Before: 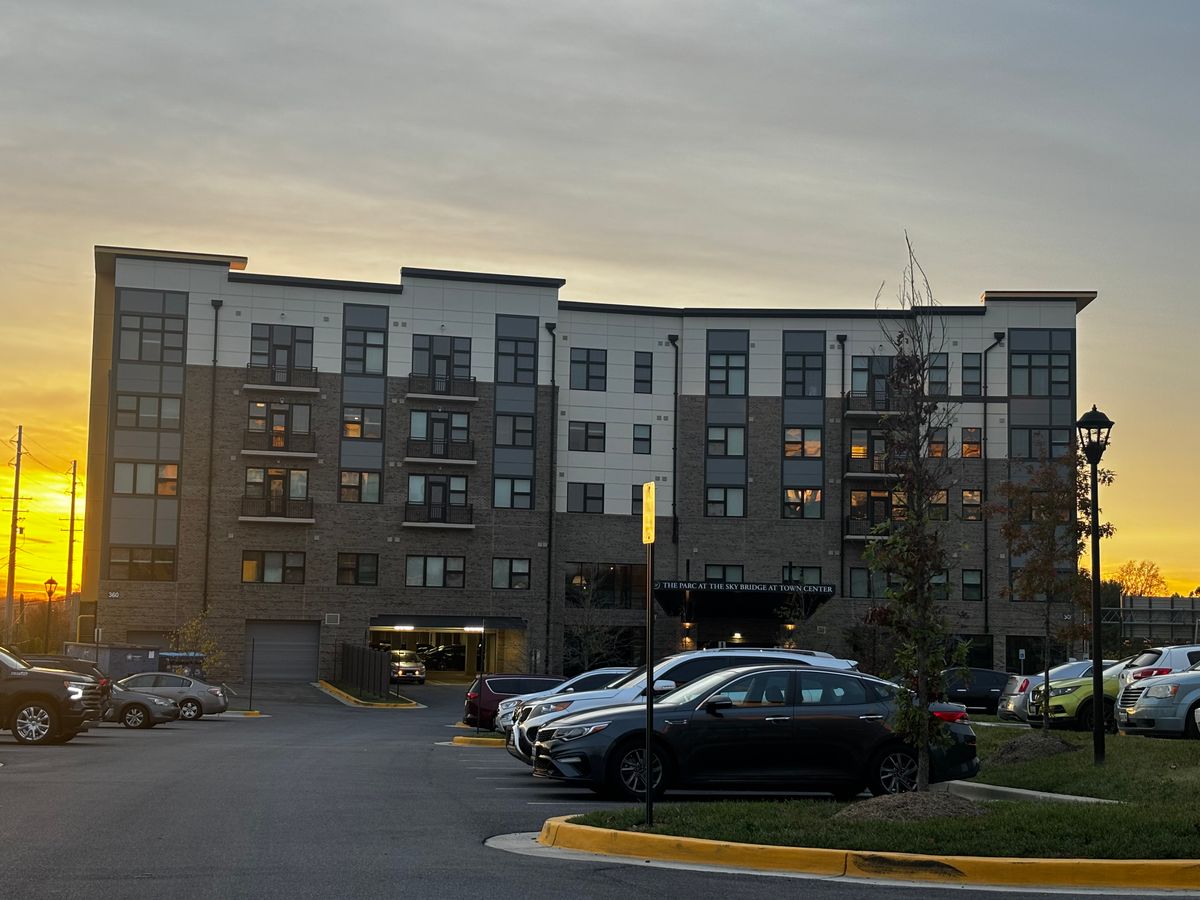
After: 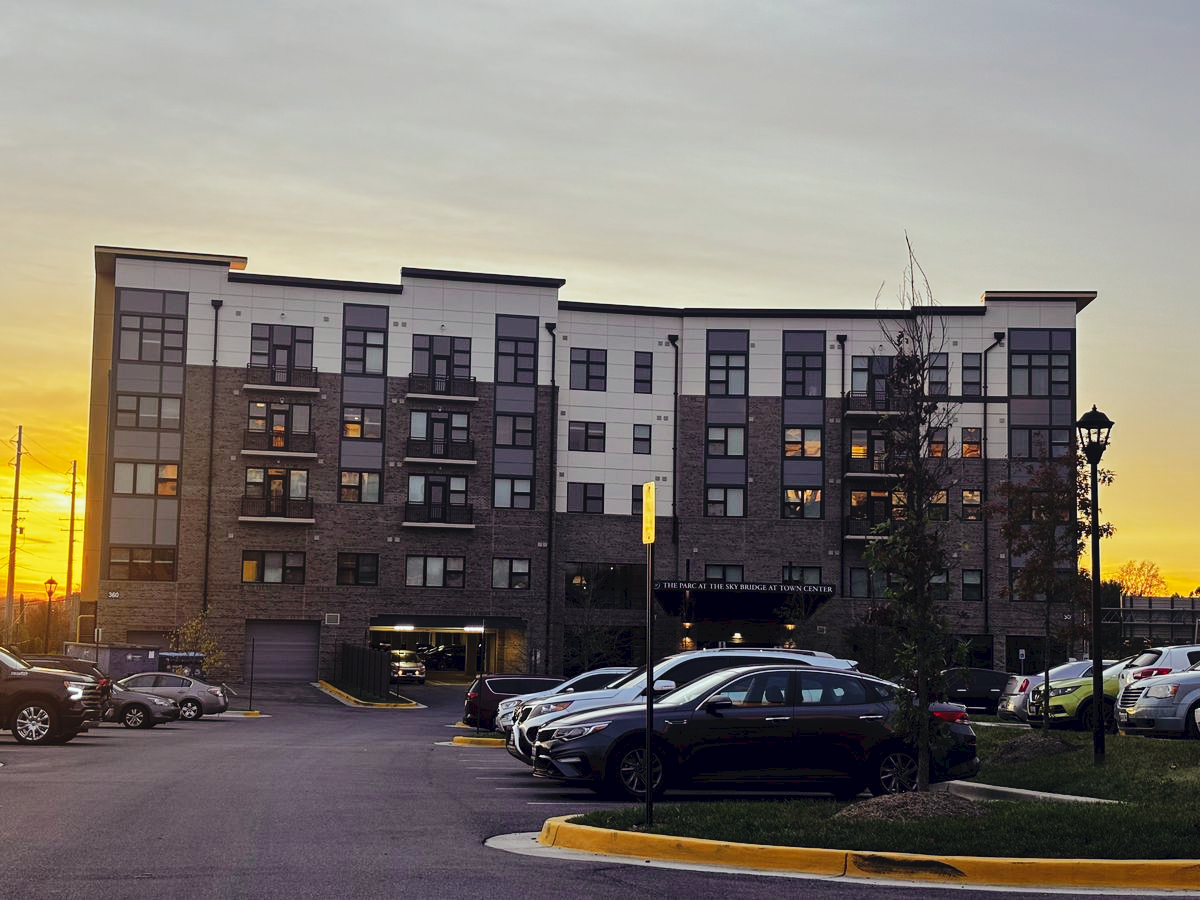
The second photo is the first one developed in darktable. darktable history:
tone curve: curves: ch0 [(0, 0) (0.003, 0.044) (0.011, 0.045) (0.025, 0.048) (0.044, 0.051) (0.069, 0.065) (0.1, 0.08) (0.136, 0.108) (0.177, 0.152) (0.224, 0.216) (0.277, 0.305) (0.335, 0.392) (0.399, 0.481) (0.468, 0.579) (0.543, 0.658) (0.623, 0.729) (0.709, 0.8) (0.801, 0.867) (0.898, 0.93) (1, 1)], preserve colors none
color look up table: target L [94.96, 87.9, 85.96, 78.31, 74.36, 52.58, 58.43, 57.8, 48.7, 45.55, 25.52, 8.802, 200.32, 88.91, 68.54, 69.46, 65.47, 48.22, 48.43, 43.68, 36.72, 32.99, 28.53, 23.03, 13.64, 88.26, 72.09, 63.69, 65.59, 57.95, 48.07, 52.48, 53.53, 43.89, 35.53, 35.31, 30.36, 36.17, 28.92, 9.28, 2.58, 84.85, 86.08, 74.77, 63.61, 52.35, 51.13, 36.92, 35.65], target a [-9.055, -7.592, -33.31, -58.05, -68.3, -48.02, -23.29, -40.06, -13.98, -37.8, -18.31, -9.307, 0, 5.148, 33.15, 31.35, 7.087, 65.96, 33.76, 62.49, 42.74, 5.179, 7.094, 31.69, 21.57, 19.17, 46.51, 73.3, 49.33, 2.413, 18.37, 62.35, 90.15, 46.81, 42.06, 32.84, 33.4, 55.46, 47.4, 33.78, 14, -39.48, -20.21, -29.56, -15.41, -21.16, 0.632, -6.552, -16.73], target b [24.17, 83.7, 70.1, 20.92, 42.58, 42.13, 18.1, 1.564, 42.92, 27.34, 18.42, 6.614, 0, 2.691, 7.769, 40.79, 43.47, 39.92, 44.56, 22.76, 9.065, 30.78, 8.769, 25.43, 12.38, -9.413, -18.78, -52.62, -47.66, 1.373, -69.98, -38.75, -69.71, -5.256, -53.98, -22.31, -1.768, -49.7, -72.24, -41.42, -7.314, -16, -9.331, -29, -42.89, -21.46, -29.84, -27.82, -7.853], num patches 49
